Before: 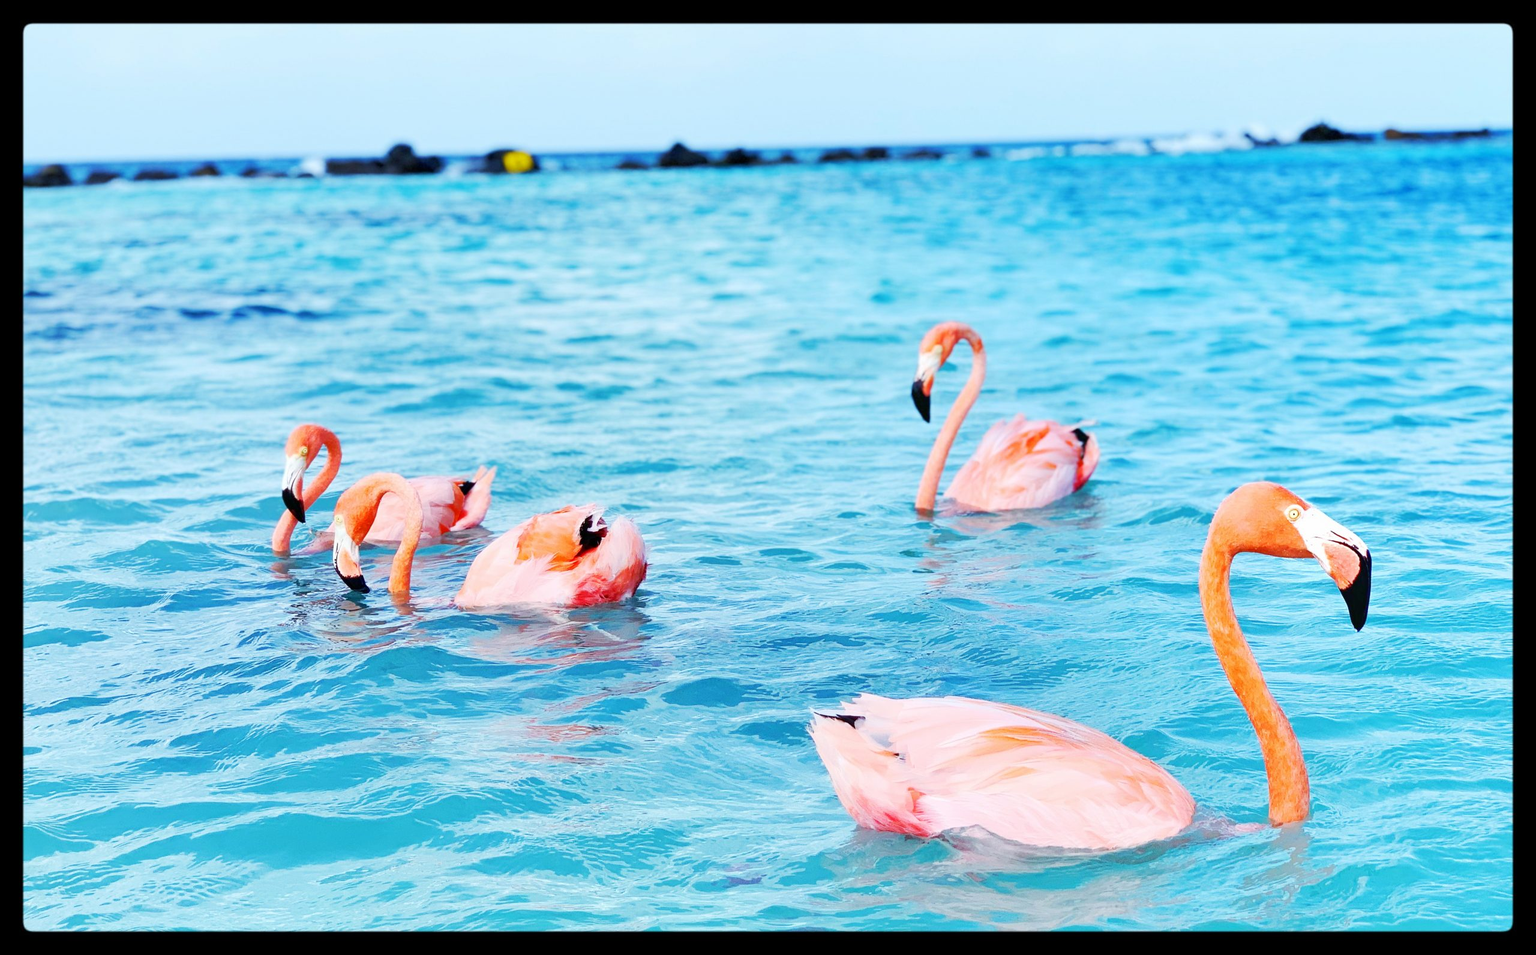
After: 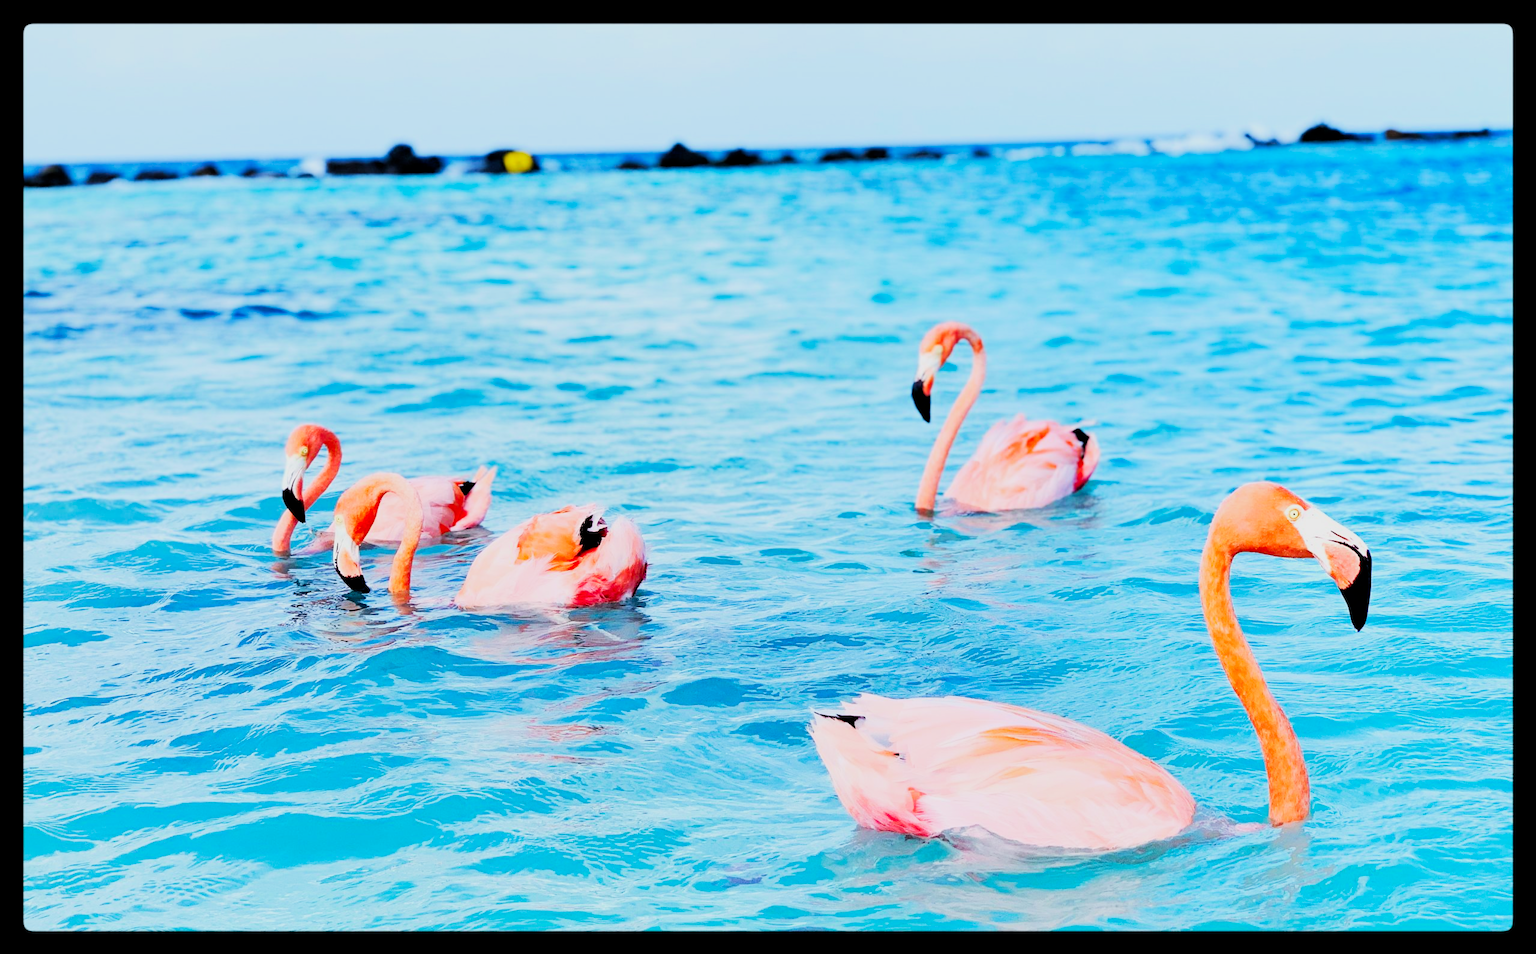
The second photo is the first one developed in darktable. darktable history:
filmic rgb: black relative exposure -5 EV, hardness 2.88, contrast 1.4
contrast brightness saturation: contrast 0.08, saturation 0.2
